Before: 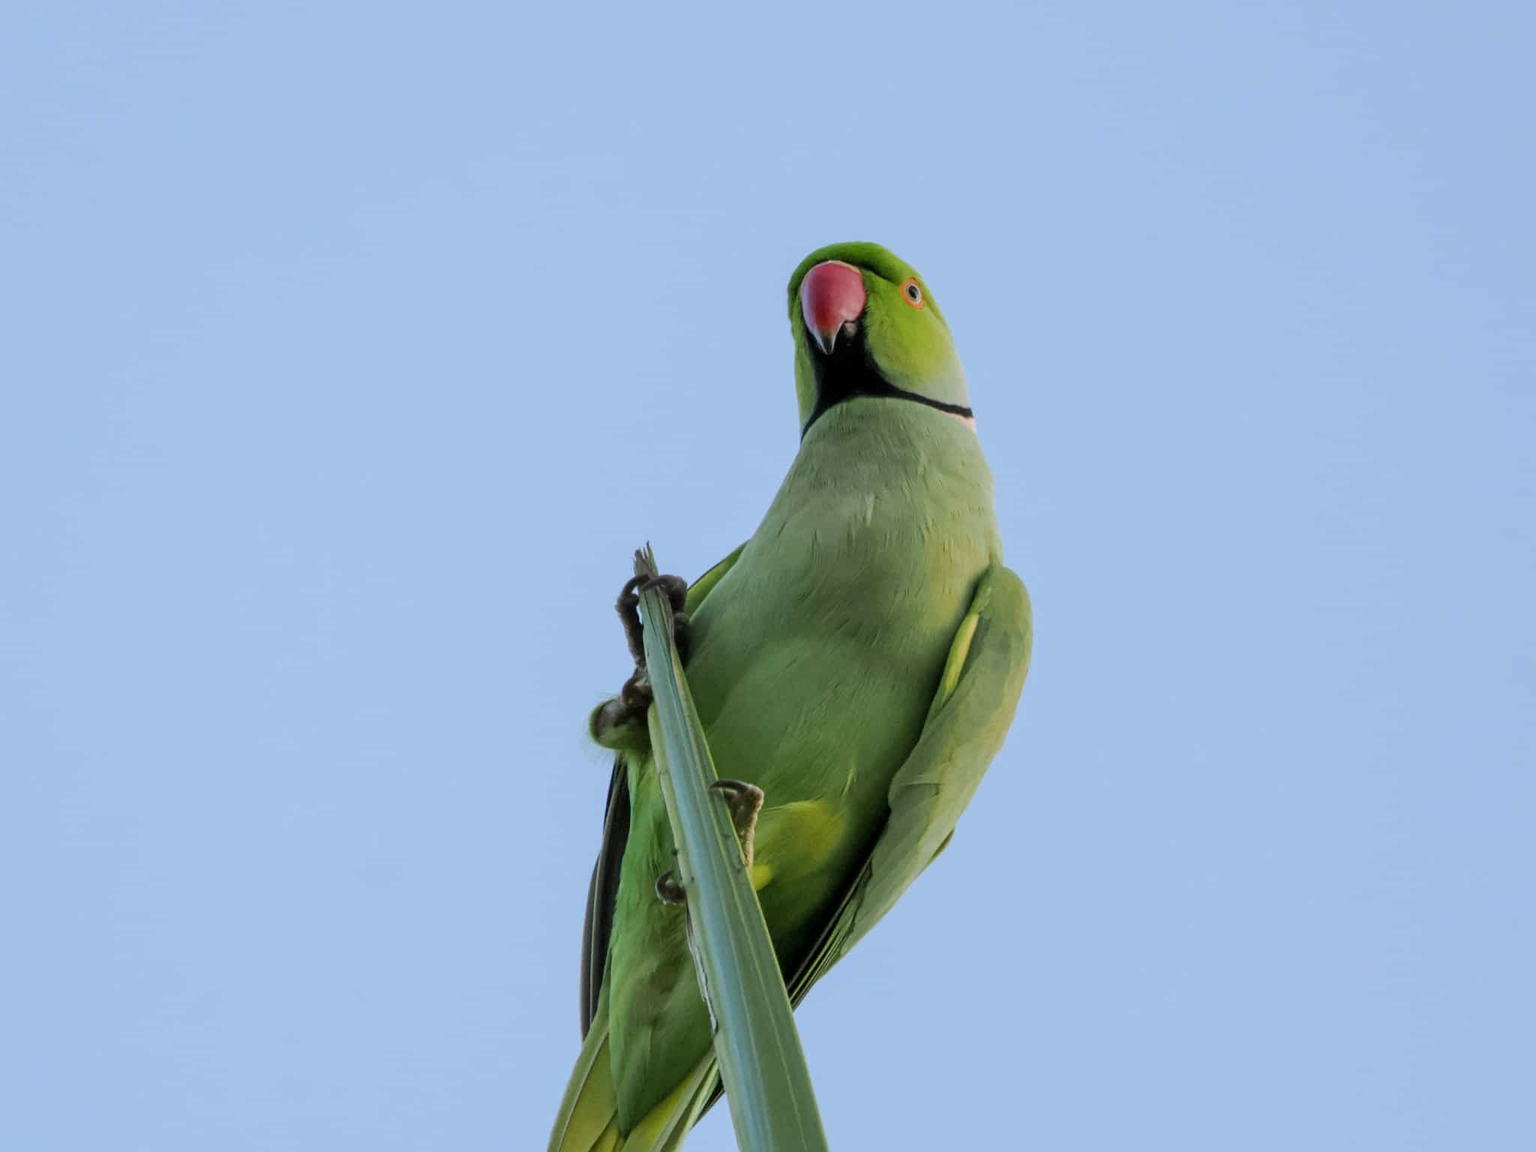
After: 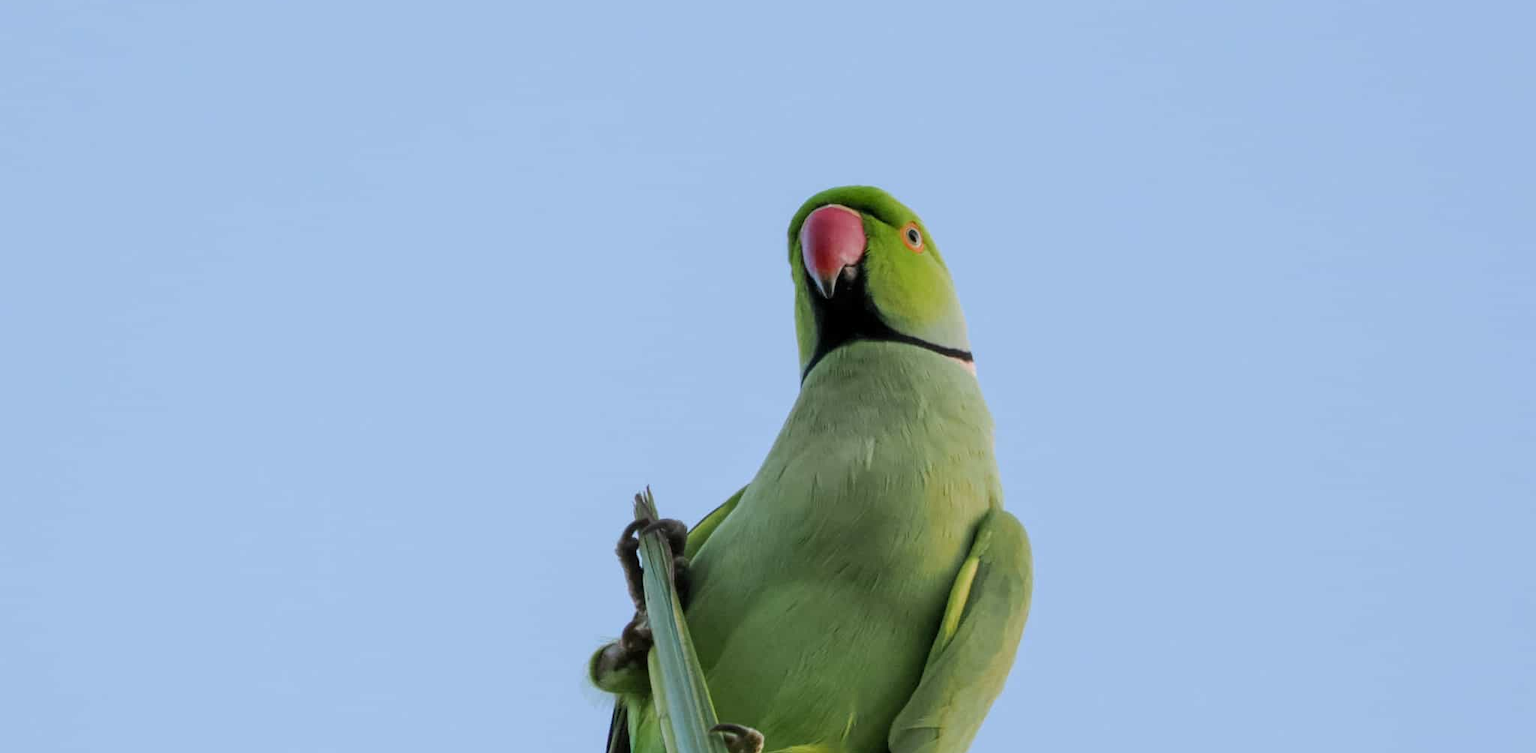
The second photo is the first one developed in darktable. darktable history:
crop and rotate: top 4.886%, bottom 29.735%
